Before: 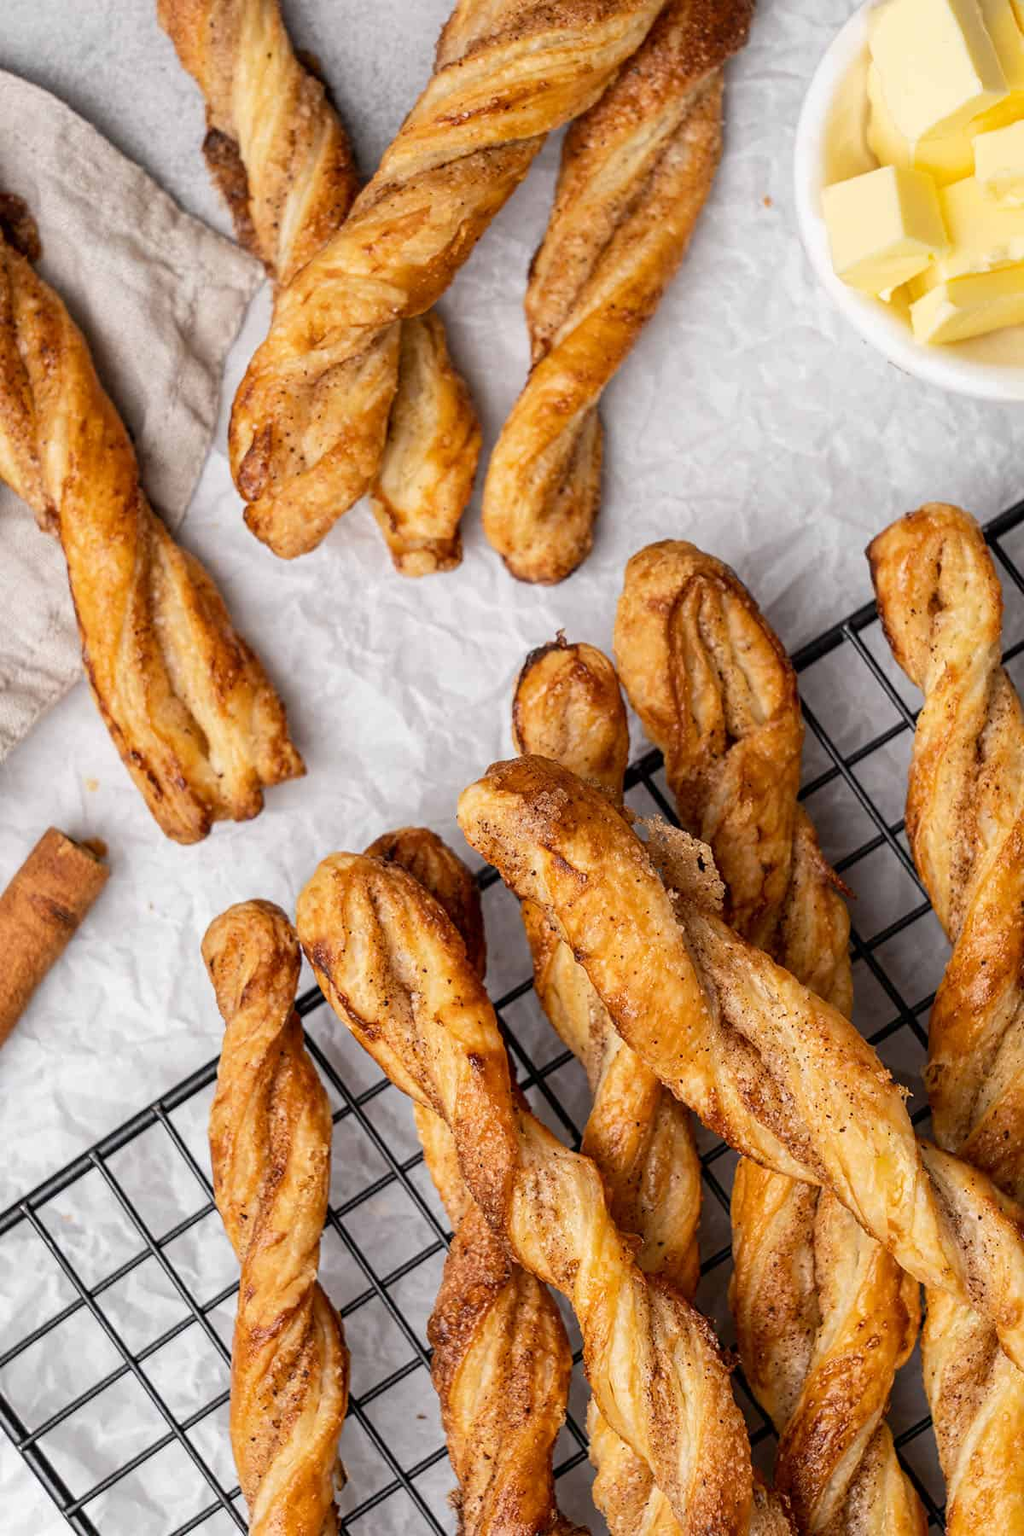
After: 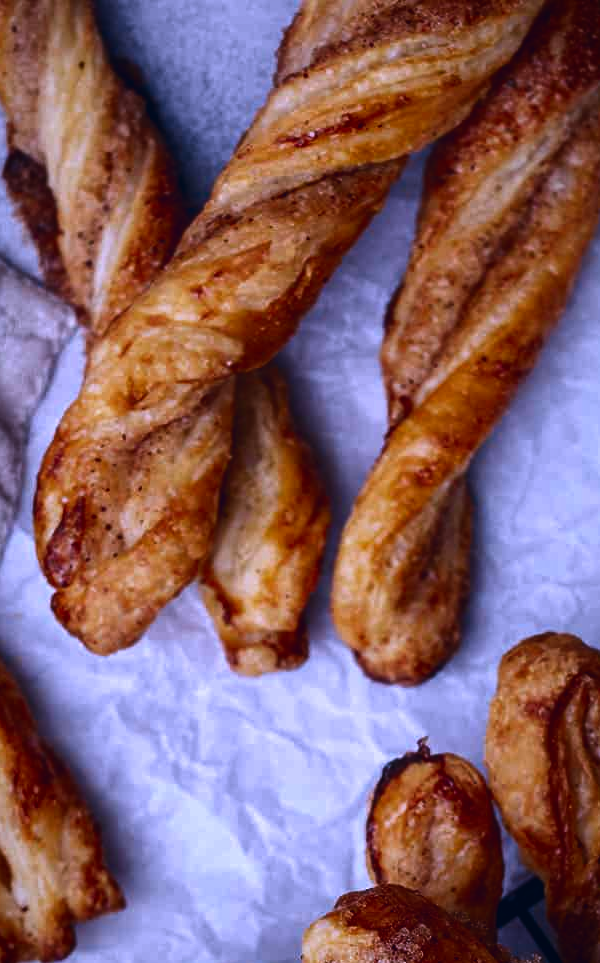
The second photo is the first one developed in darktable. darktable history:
vignetting: fall-off start 80.87%, fall-off radius 61.59%, brightness -0.384, saturation 0.007, center (0, 0.007), automatic ratio true, width/height ratio 1.418
color calibration: illuminant custom, x 0.39, y 0.392, temperature 3856.94 K
crop: left 19.556%, right 30.401%, bottom 46.458%
white balance: red 1.066, blue 1.119
contrast brightness saturation: contrast 0.09, brightness -0.59, saturation 0.17
color correction: highlights a* 0.207, highlights b* 2.7, shadows a* -0.874, shadows b* -4.78
exposure: black level correction -0.028, compensate highlight preservation false
